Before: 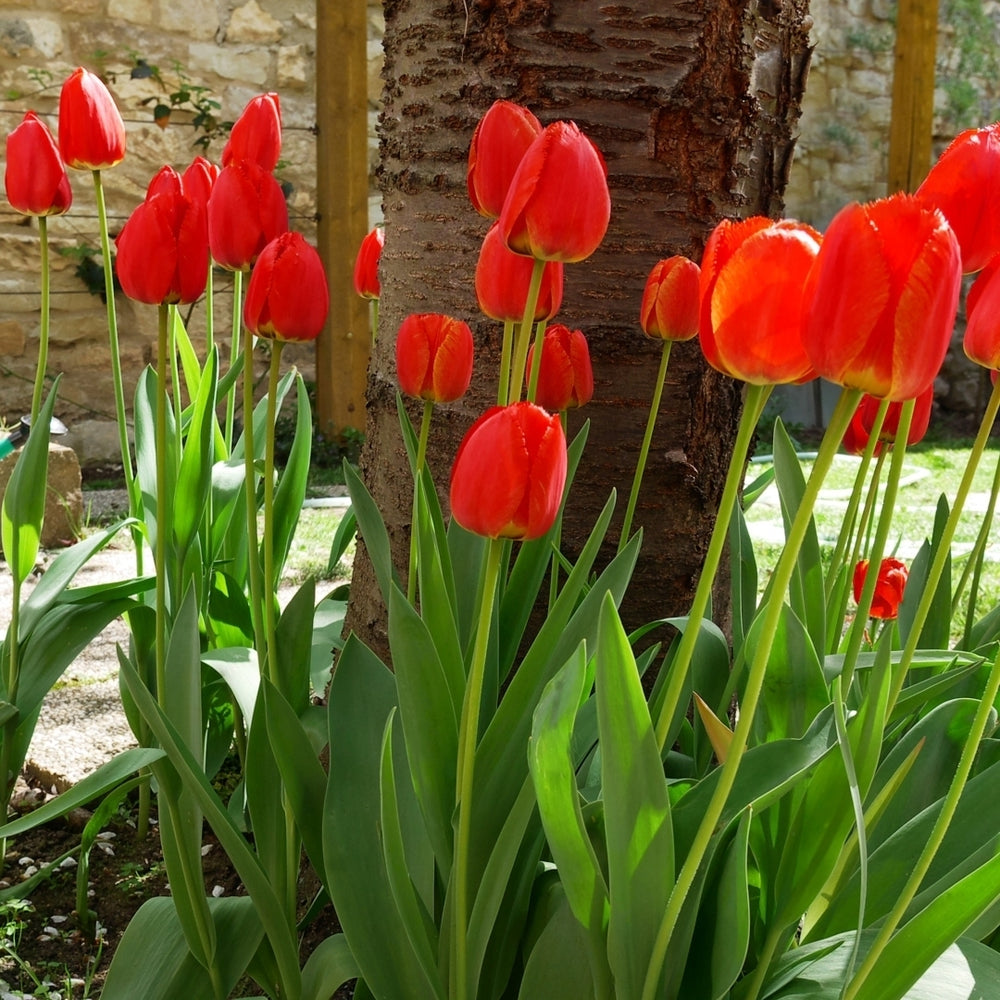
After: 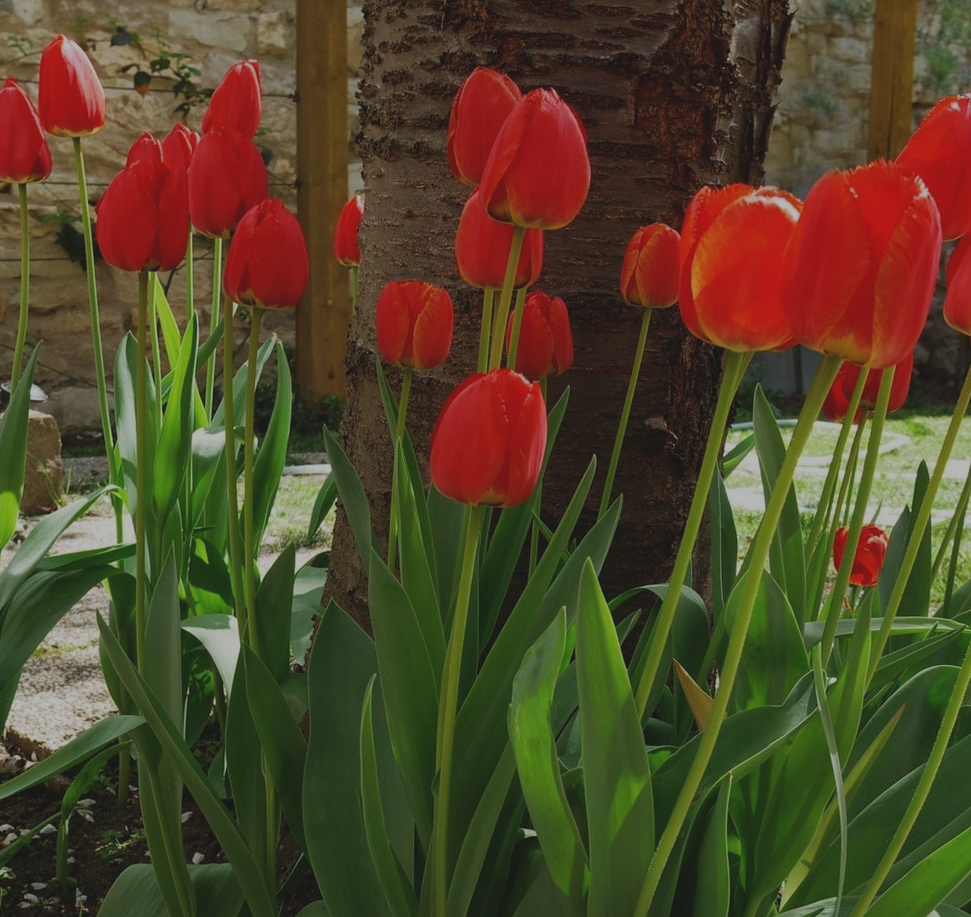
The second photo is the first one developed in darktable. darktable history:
crop: left 2.078%, top 3.334%, right 0.758%, bottom 4.878%
exposure: black level correction -0.016, exposure -1.087 EV, compensate highlight preservation false
